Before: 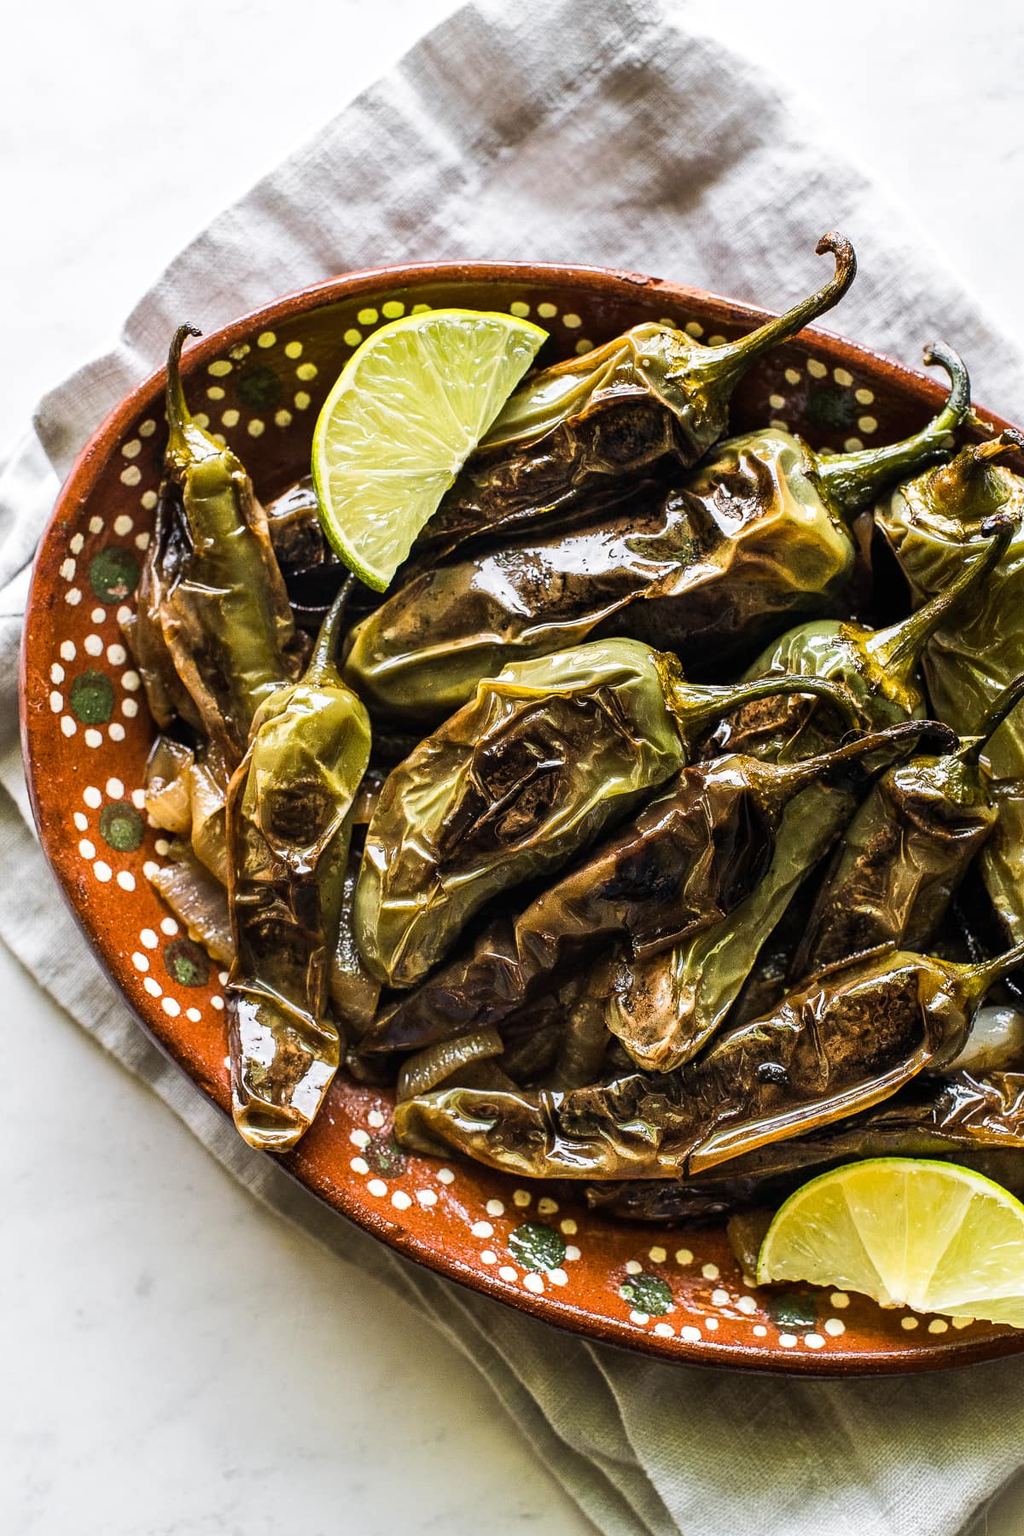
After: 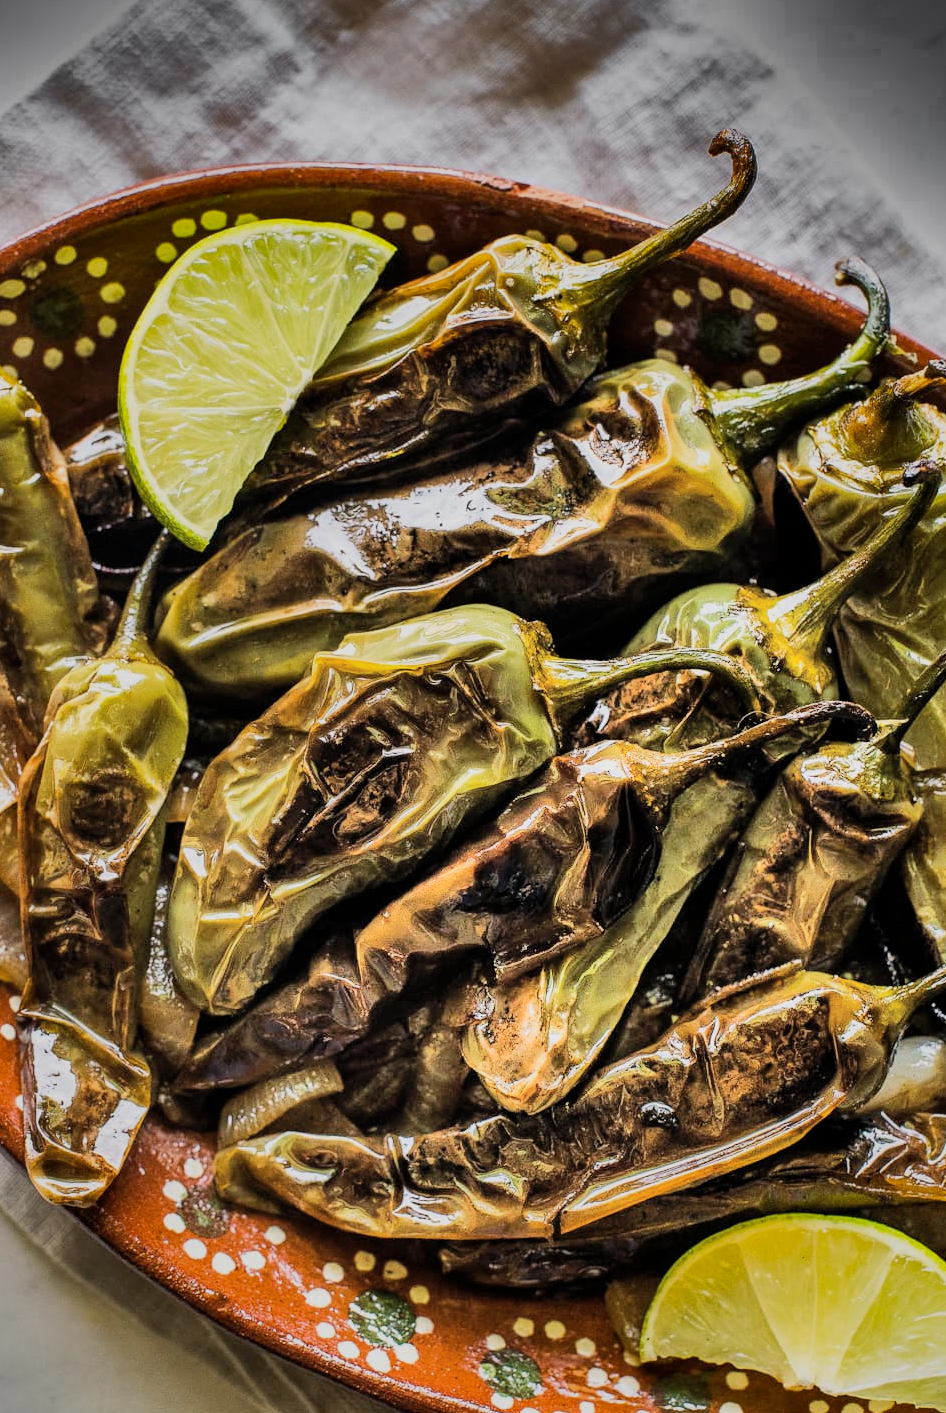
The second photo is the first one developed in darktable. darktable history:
filmic rgb: black relative exposure -16 EV, white relative exposure 4.06 EV, target black luminance 0%, hardness 7.56, latitude 72.52%, contrast 0.907, highlights saturation mix 11.42%, shadows ↔ highlights balance -0.377%, color science v6 (2022)
crop and rotate: left 20.654%, top 7.954%, right 0.46%, bottom 13.511%
shadows and highlights: radius 123.68, shadows 99.61, white point adjustment -3.11, highlights -99.72, highlights color adjustment 41.95%, soften with gaussian
